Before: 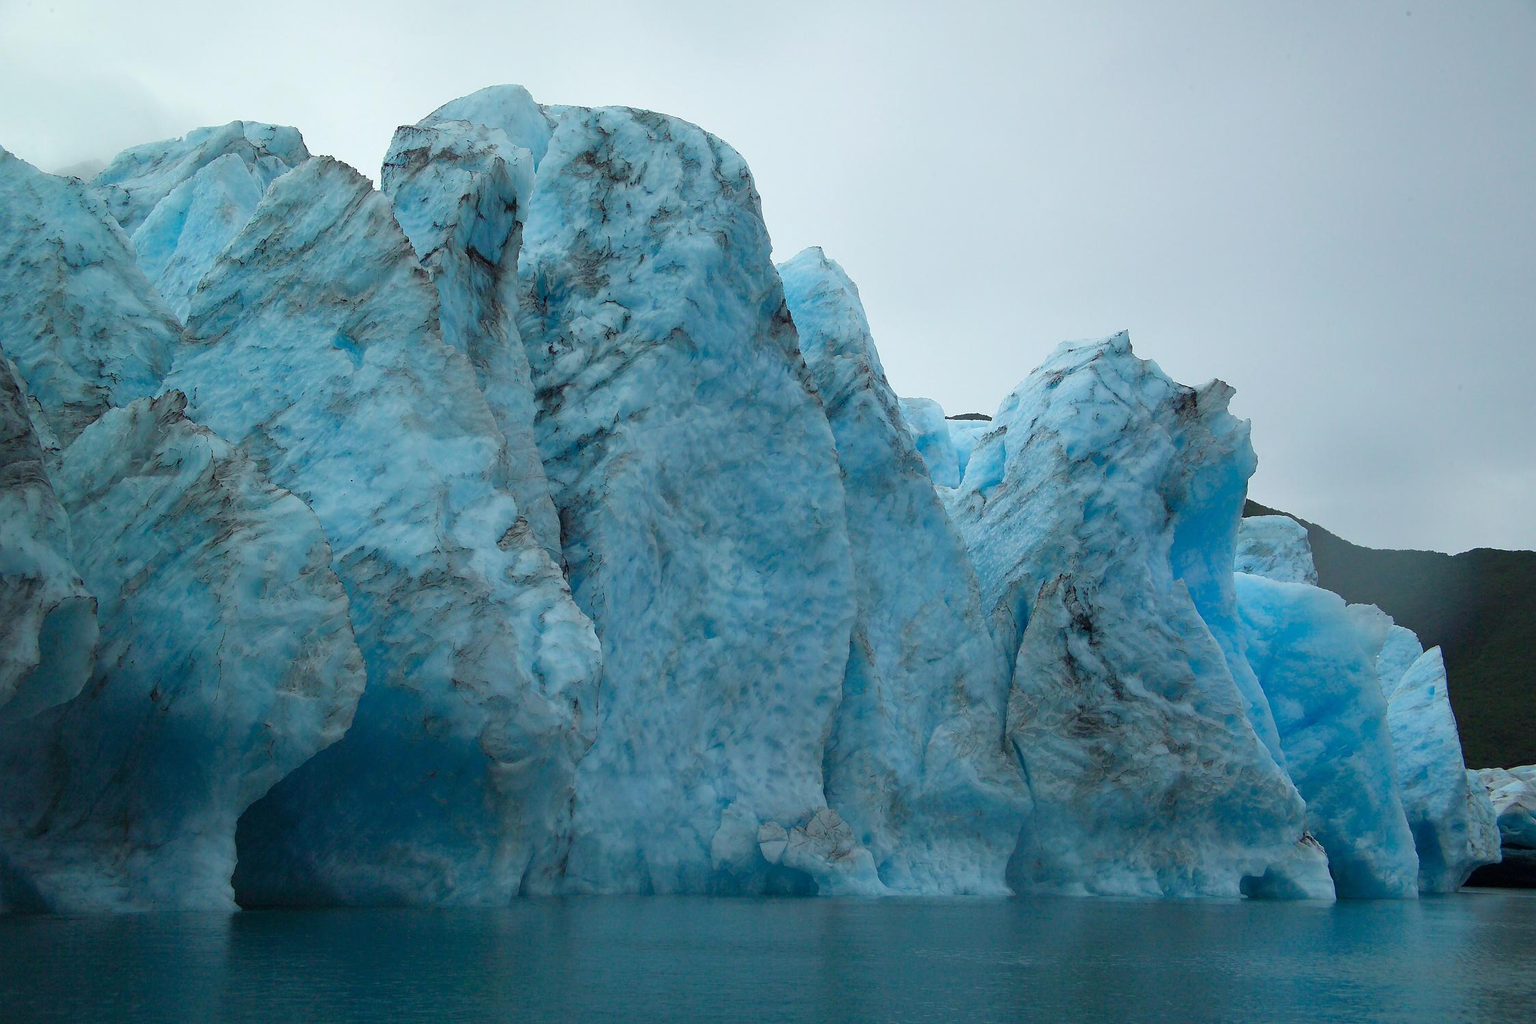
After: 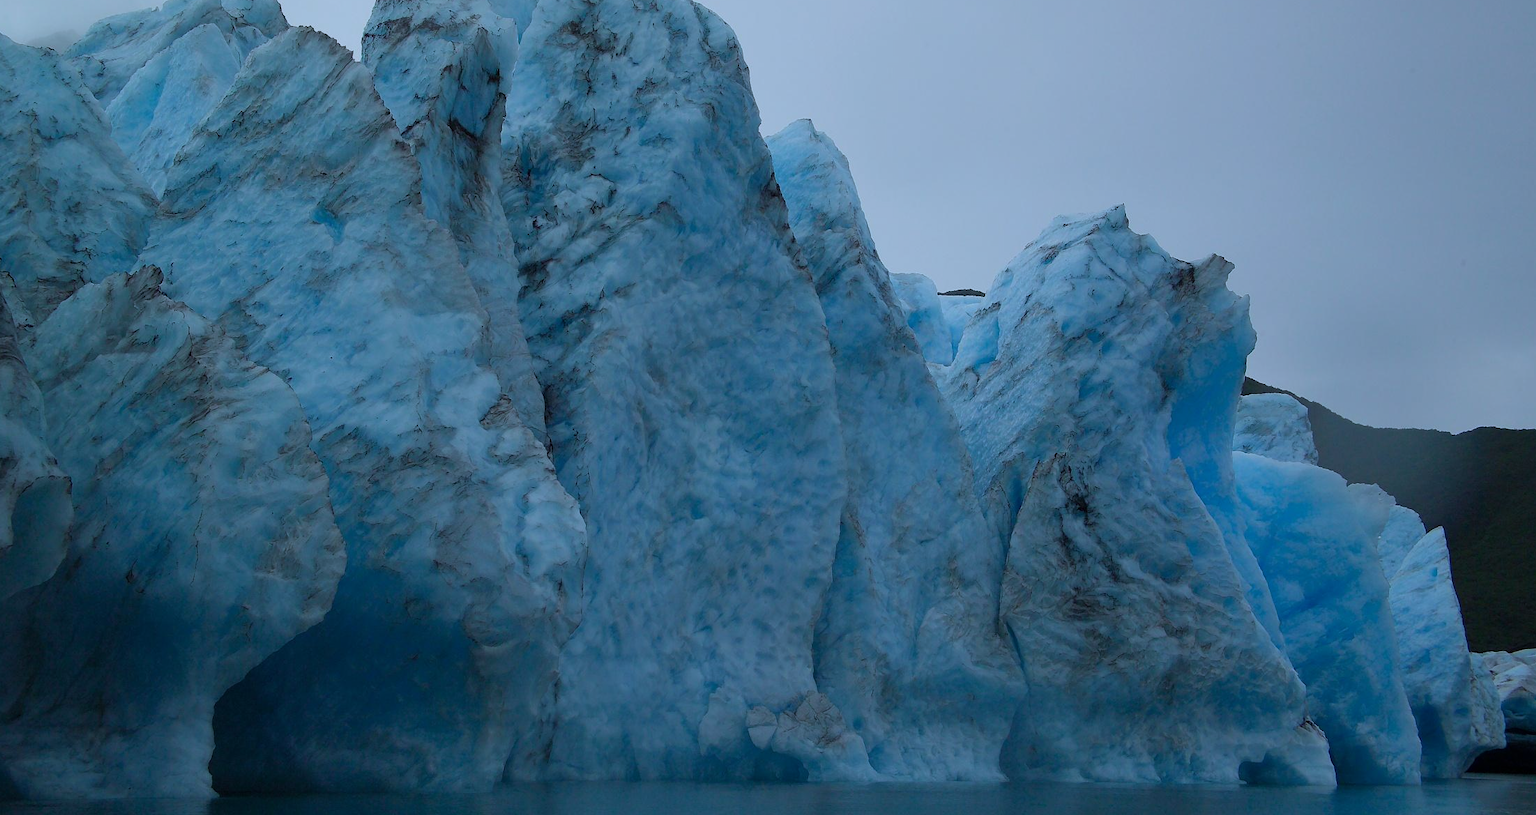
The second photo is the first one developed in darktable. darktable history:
crop and rotate: left 1.814%, top 12.818%, right 0.25%, bottom 9.225%
exposure: black level correction 0, exposure -0.766 EV, compensate highlight preservation false
white balance: red 0.926, green 1.003, blue 1.133
